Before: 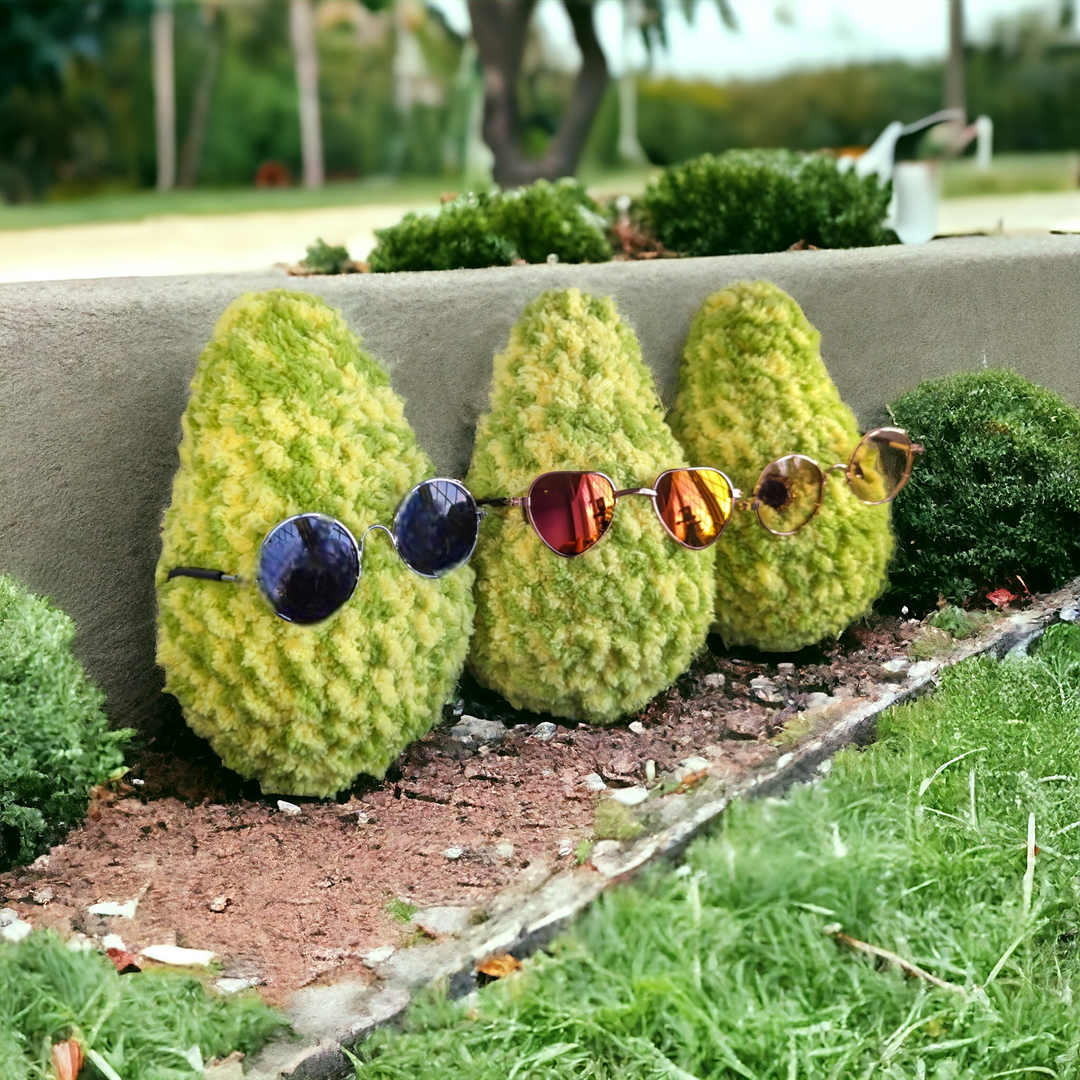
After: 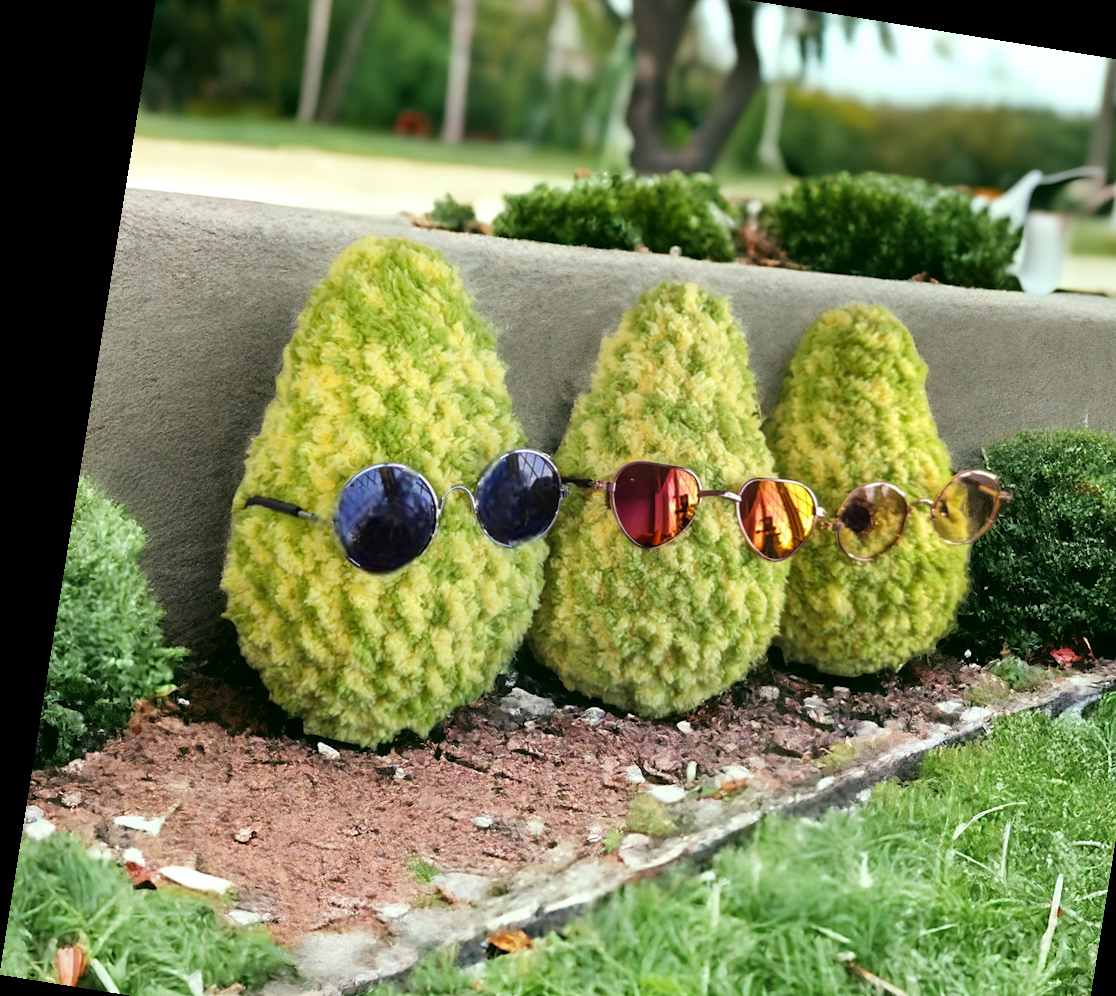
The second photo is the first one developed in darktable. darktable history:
crop: top 7.49%, right 9.717%, bottom 11.943%
contrast brightness saturation: contrast 0.05
rotate and perspective: rotation 9.12°, automatic cropping off
